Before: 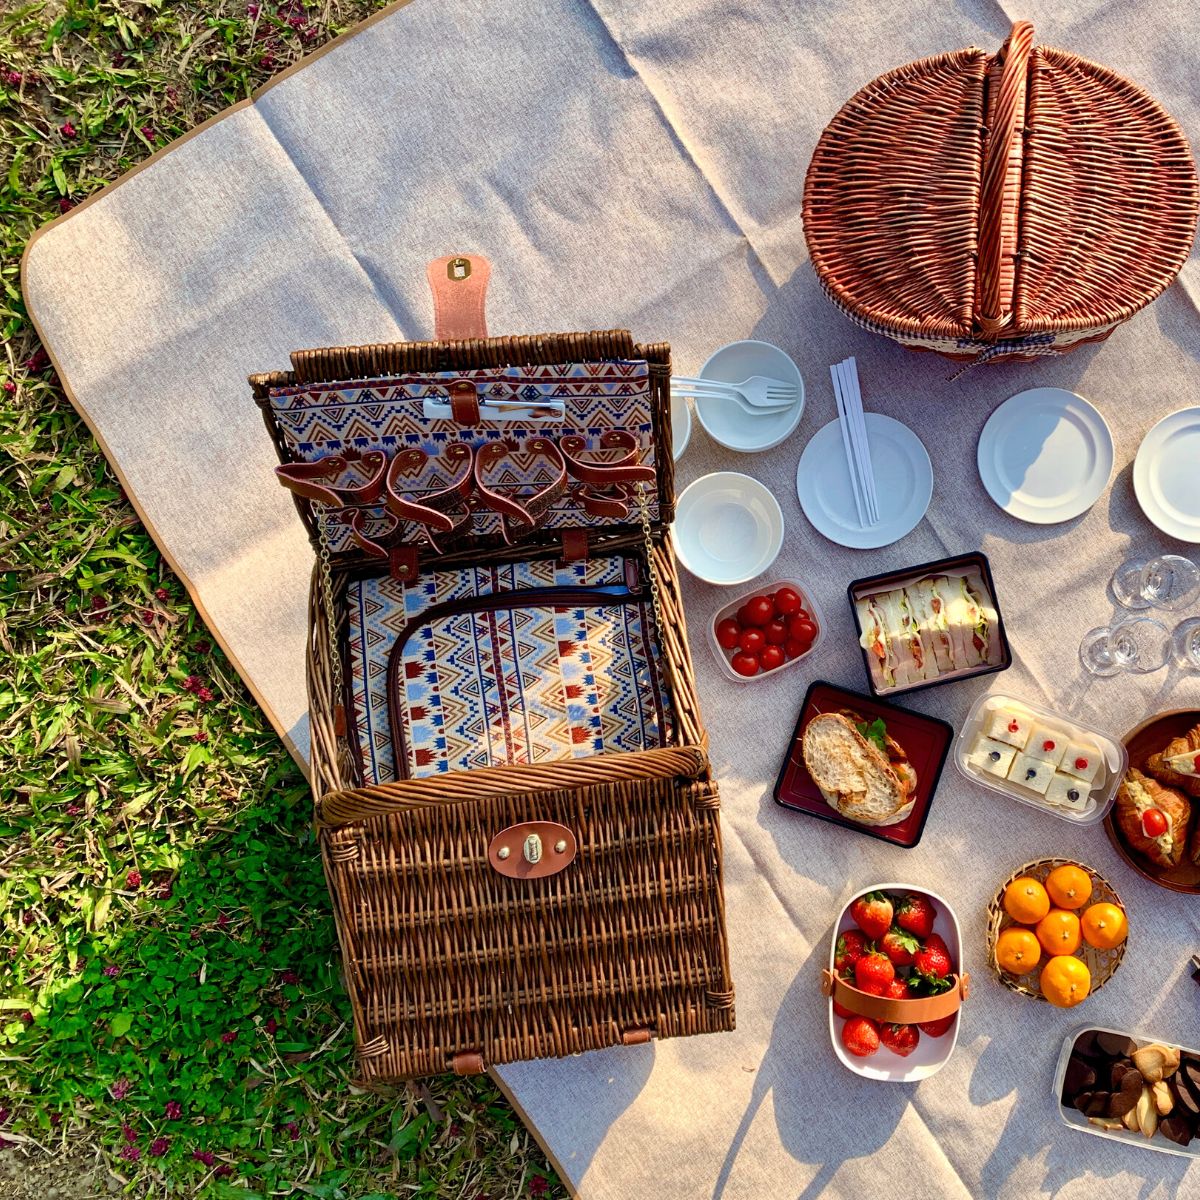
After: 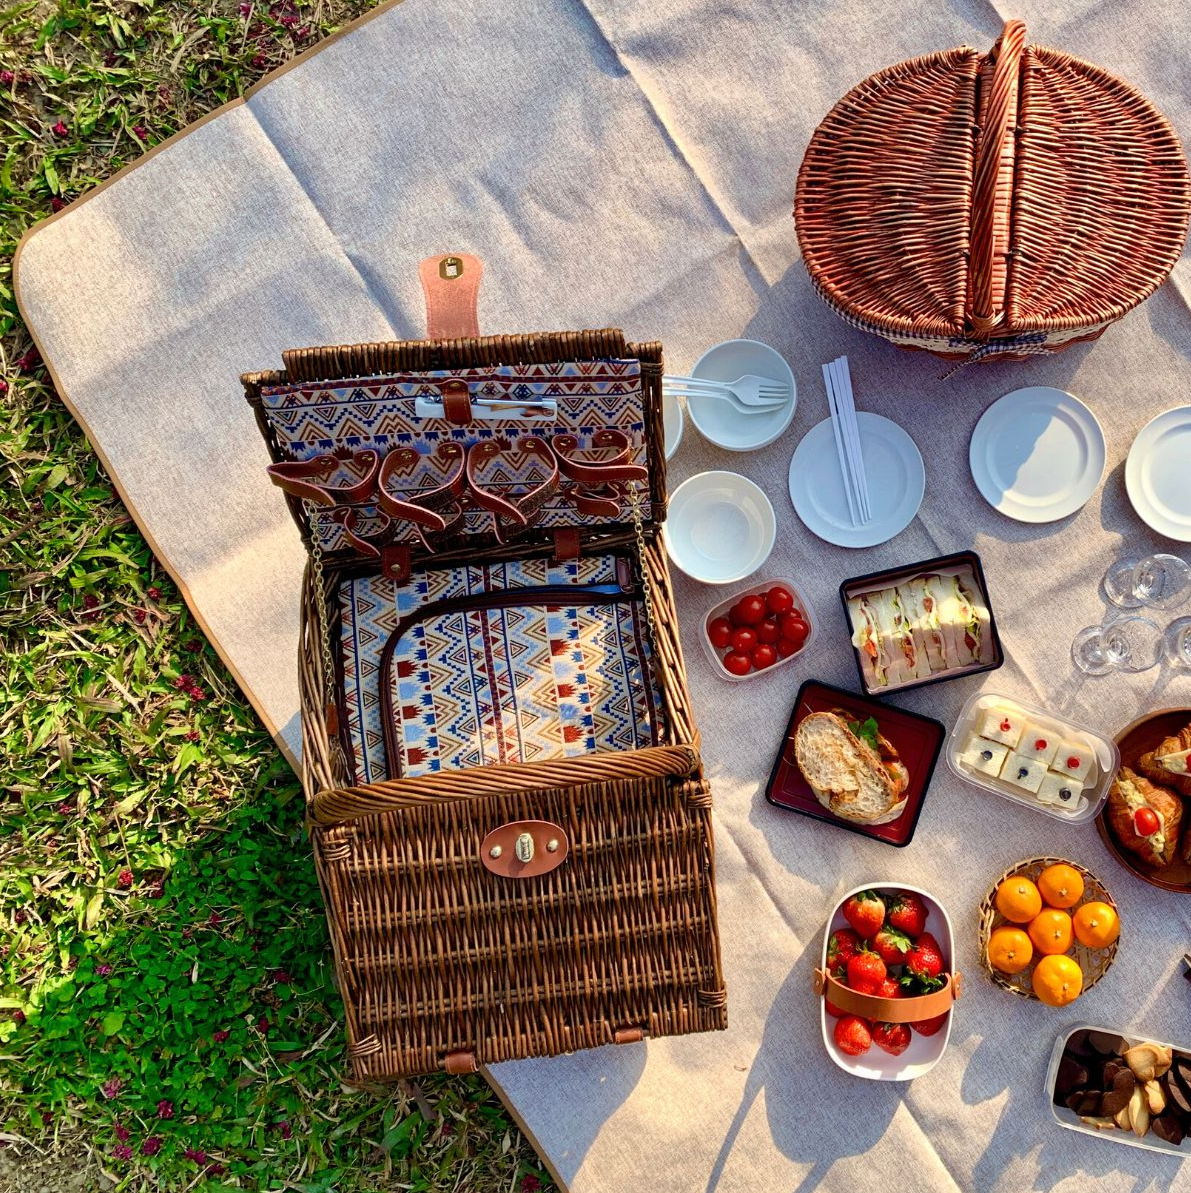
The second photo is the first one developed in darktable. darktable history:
crop and rotate: left 0.669%, top 0.148%, bottom 0.41%
